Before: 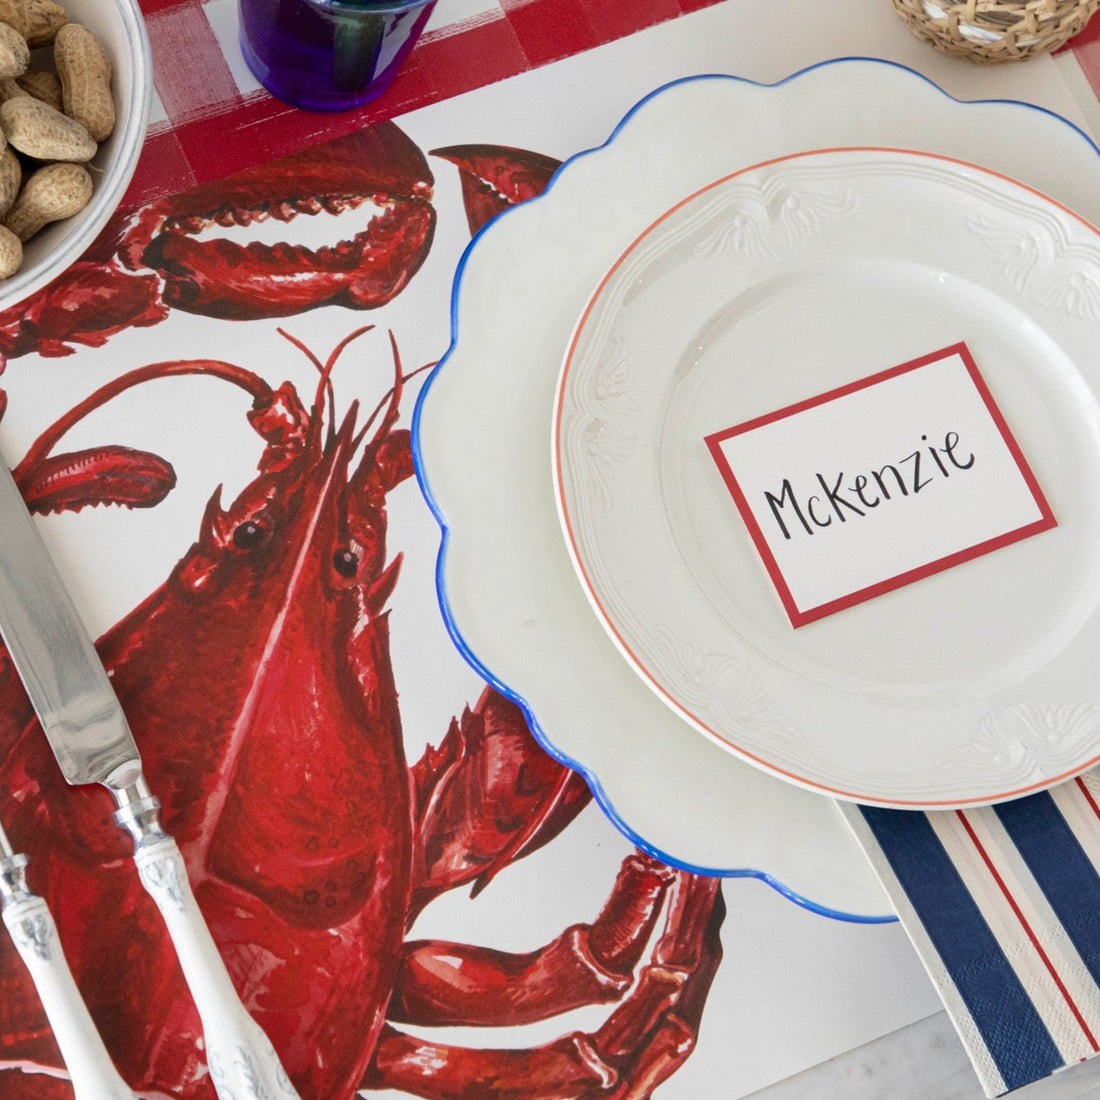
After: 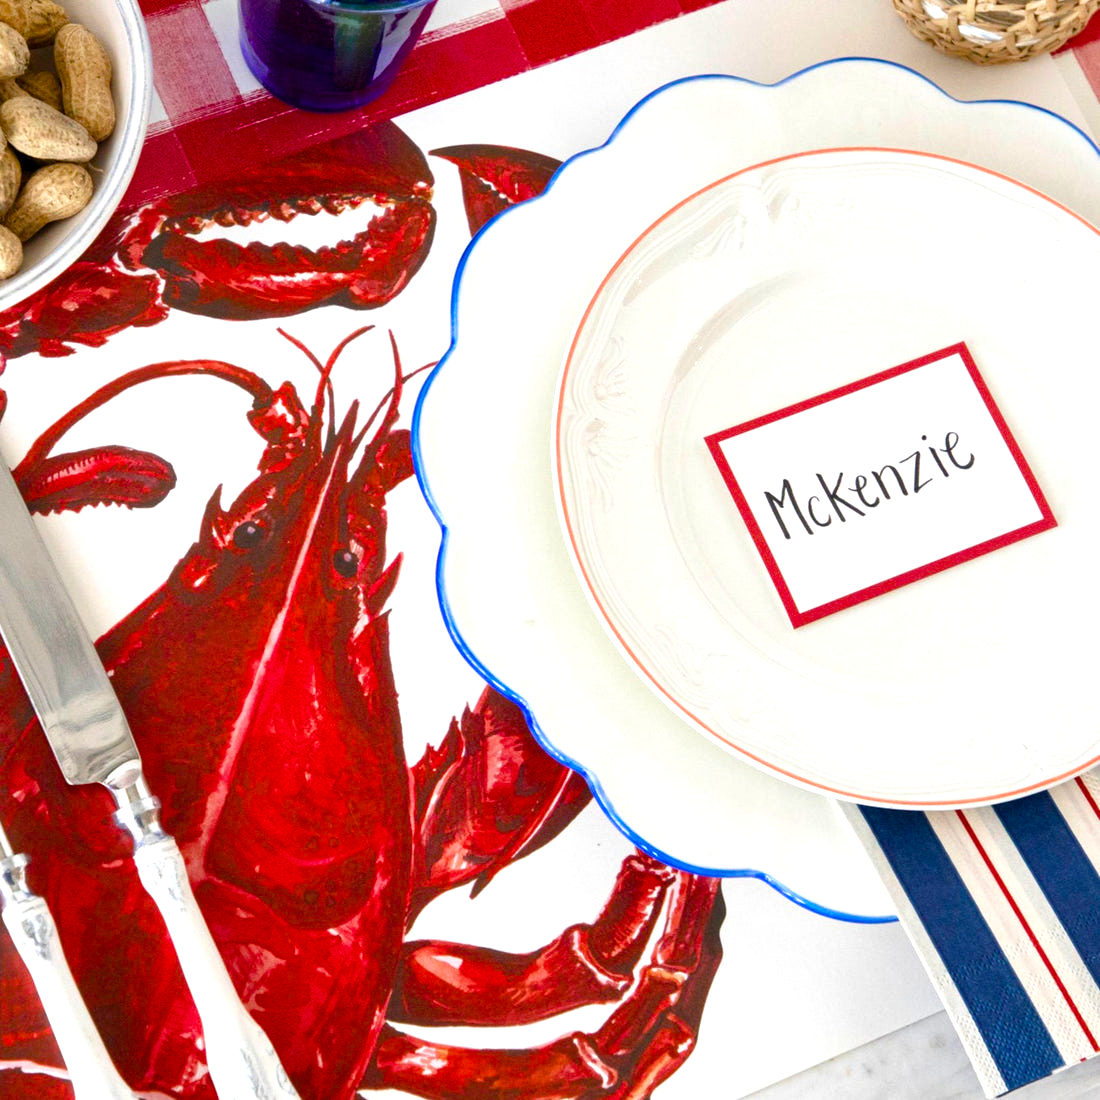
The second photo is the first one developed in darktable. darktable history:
color balance rgb: perceptual saturation grading › global saturation 20%, perceptual saturation grading › highlights -25.291%, perceptual saturation grading › shadows 49.34%, perceptual brilliance grading › global brilliance 17.199%, global vibrance 20%
